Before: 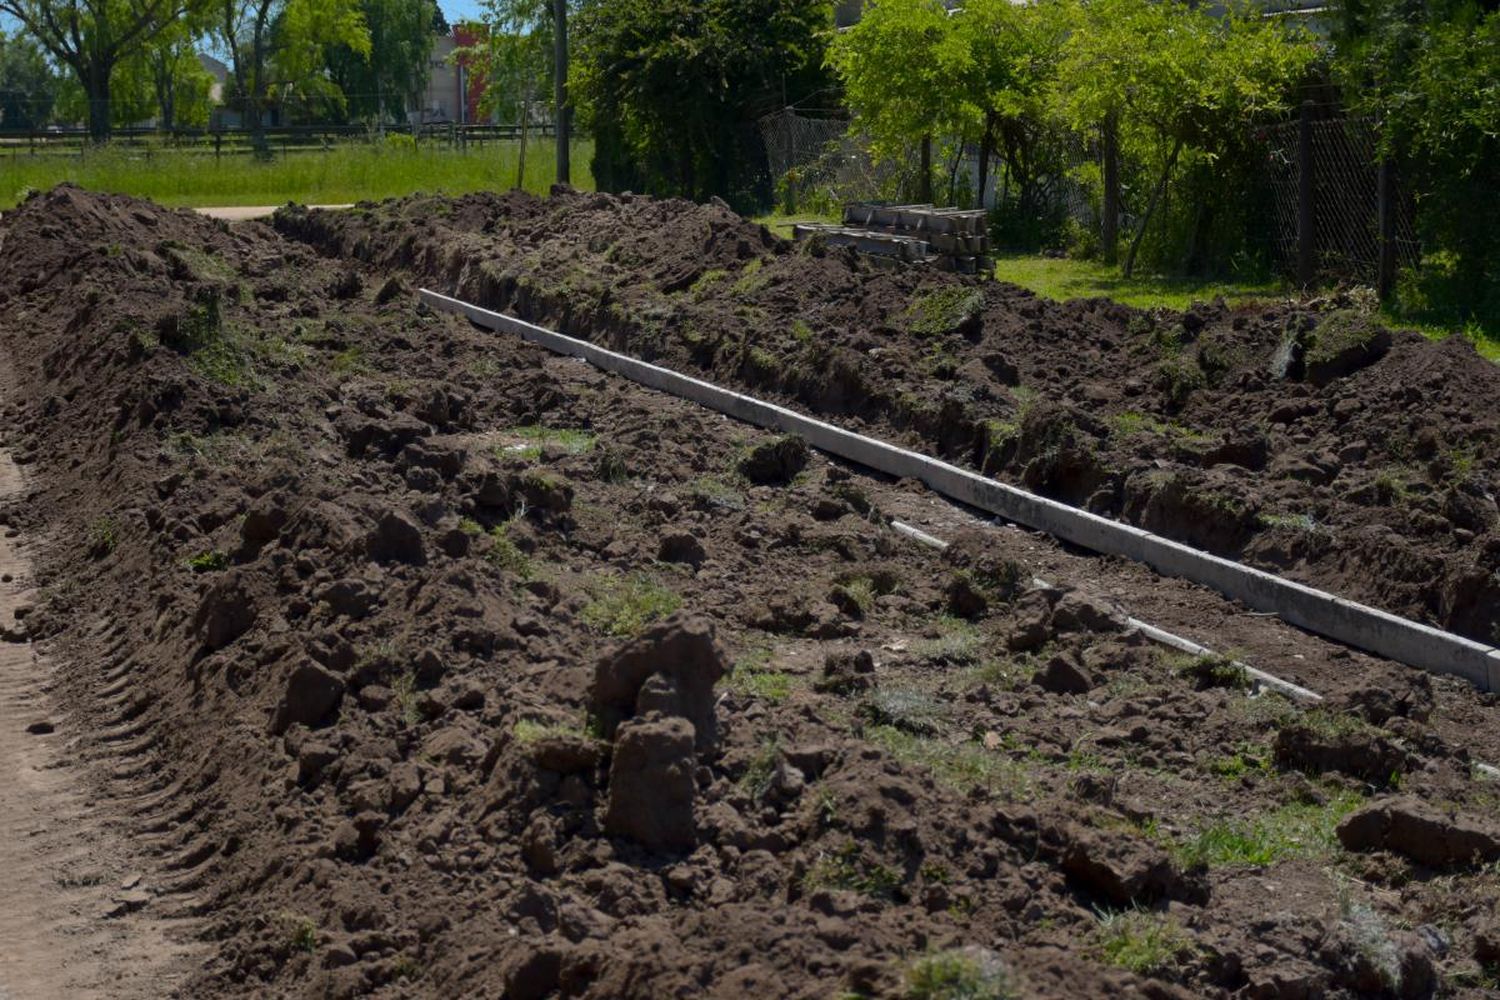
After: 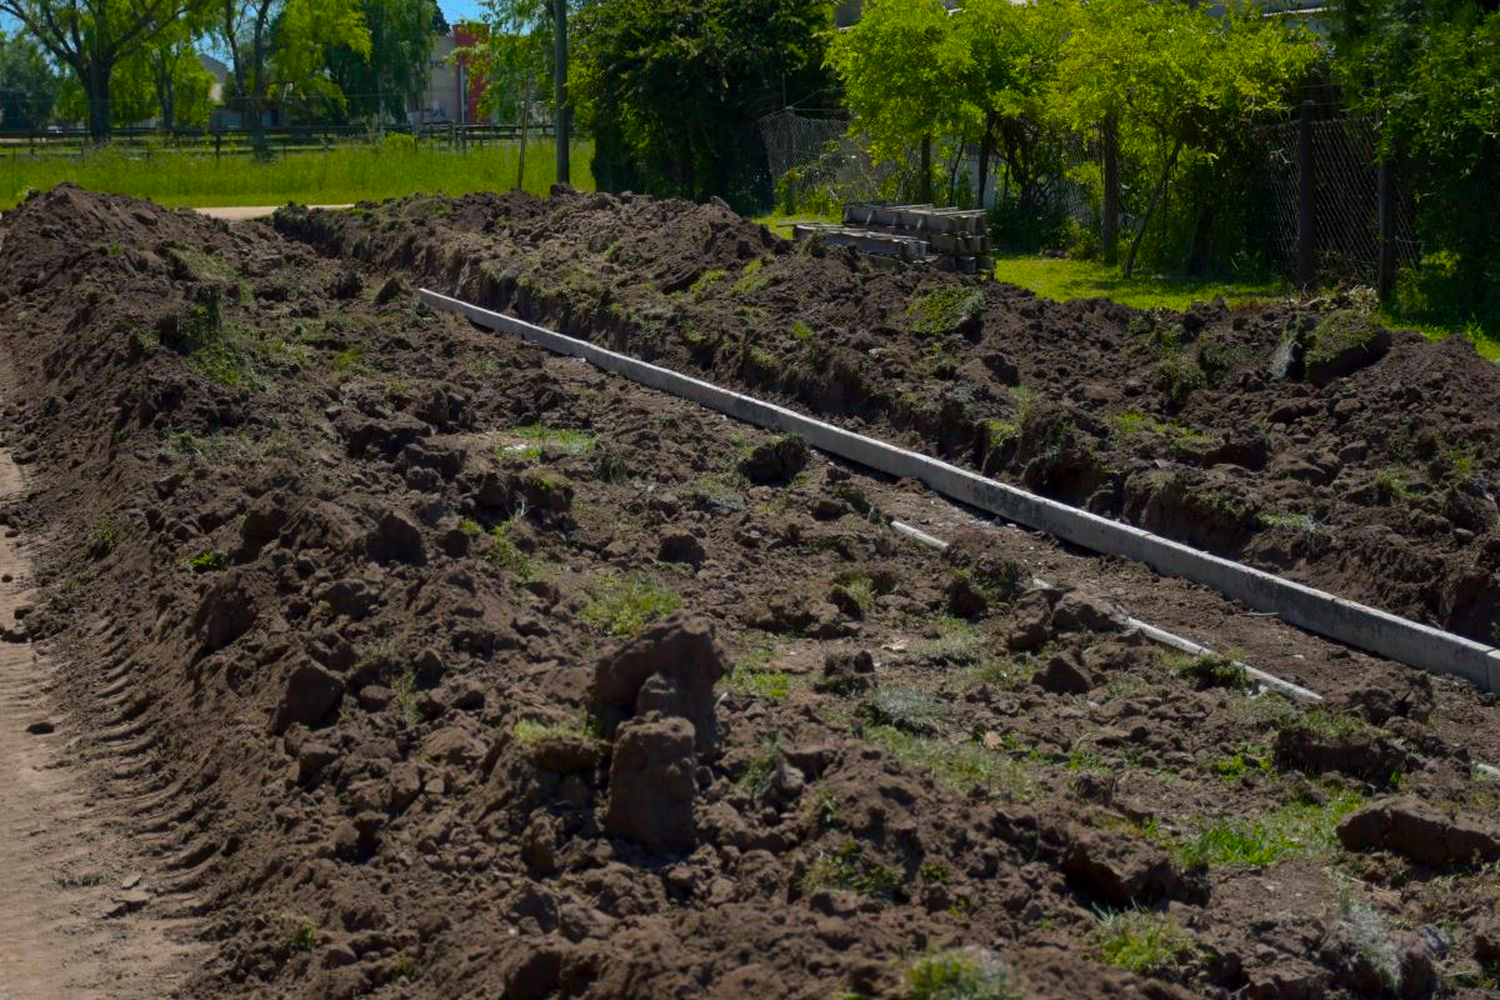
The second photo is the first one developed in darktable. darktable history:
color balance rgb: shadows lift › luminance -5.333%, shadows lift › chroma 1.139%, shadows lift › hue 218.32°, perceptual saturation grading › global saturation 19.265%, global vibrance 24.727%
